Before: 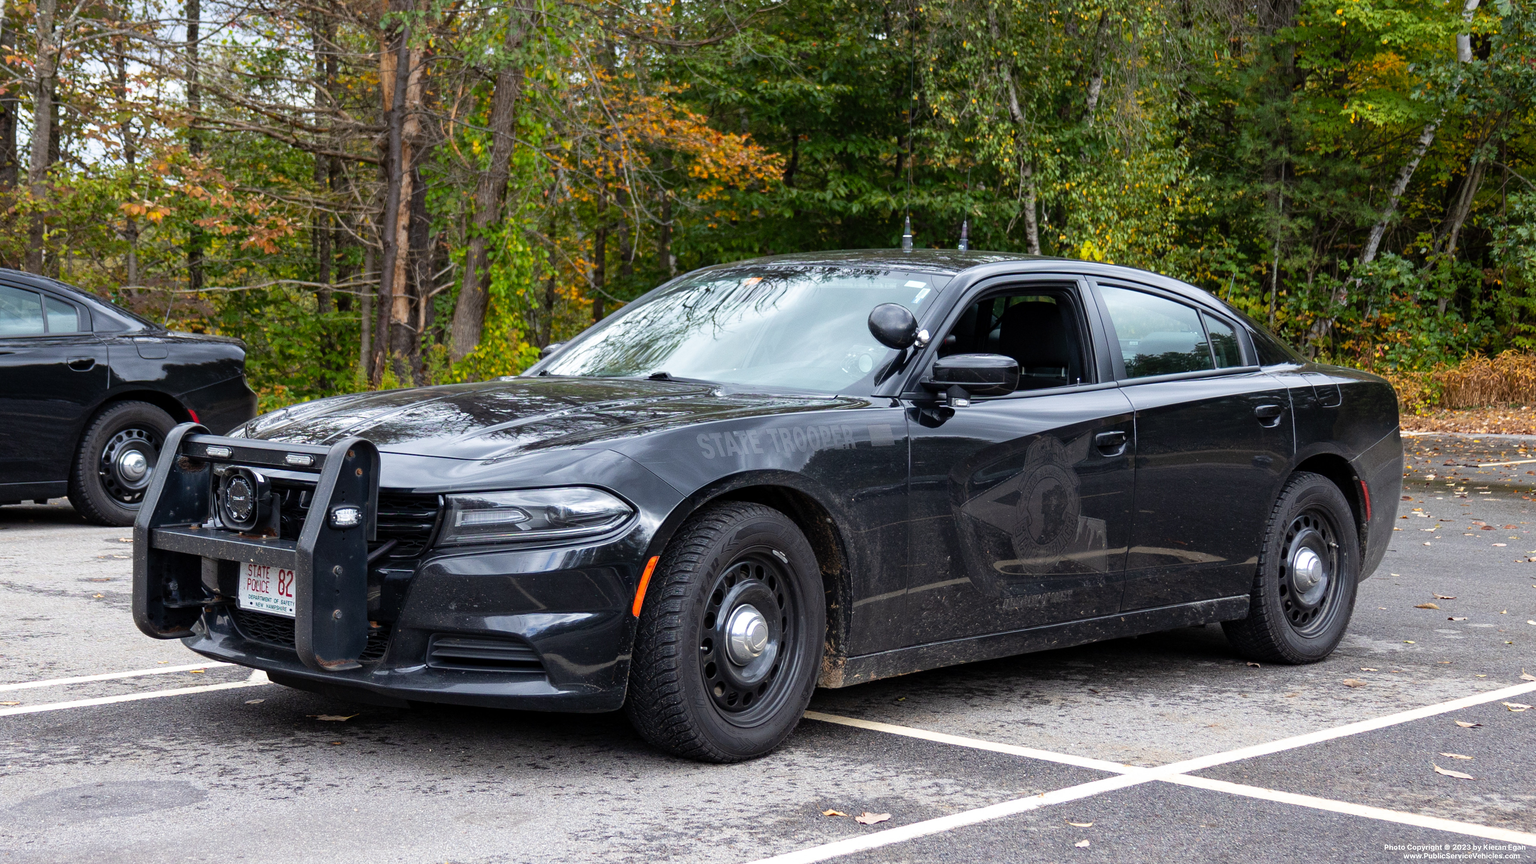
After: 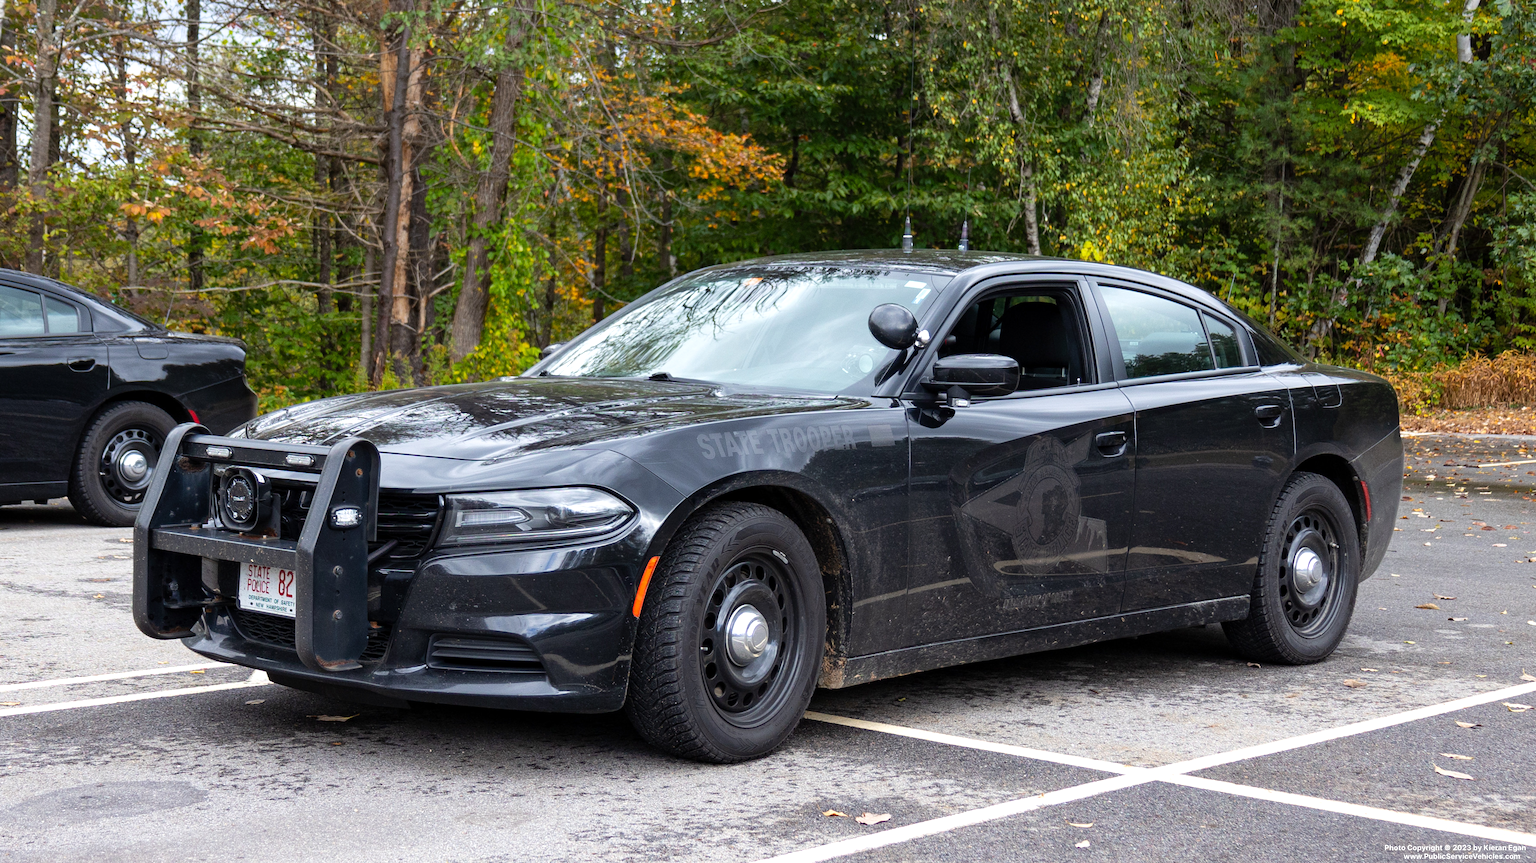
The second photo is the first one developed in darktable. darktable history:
exposure: exposure 0.152 EV, compensate highlight preservation false
crop: bottom 0.067%
